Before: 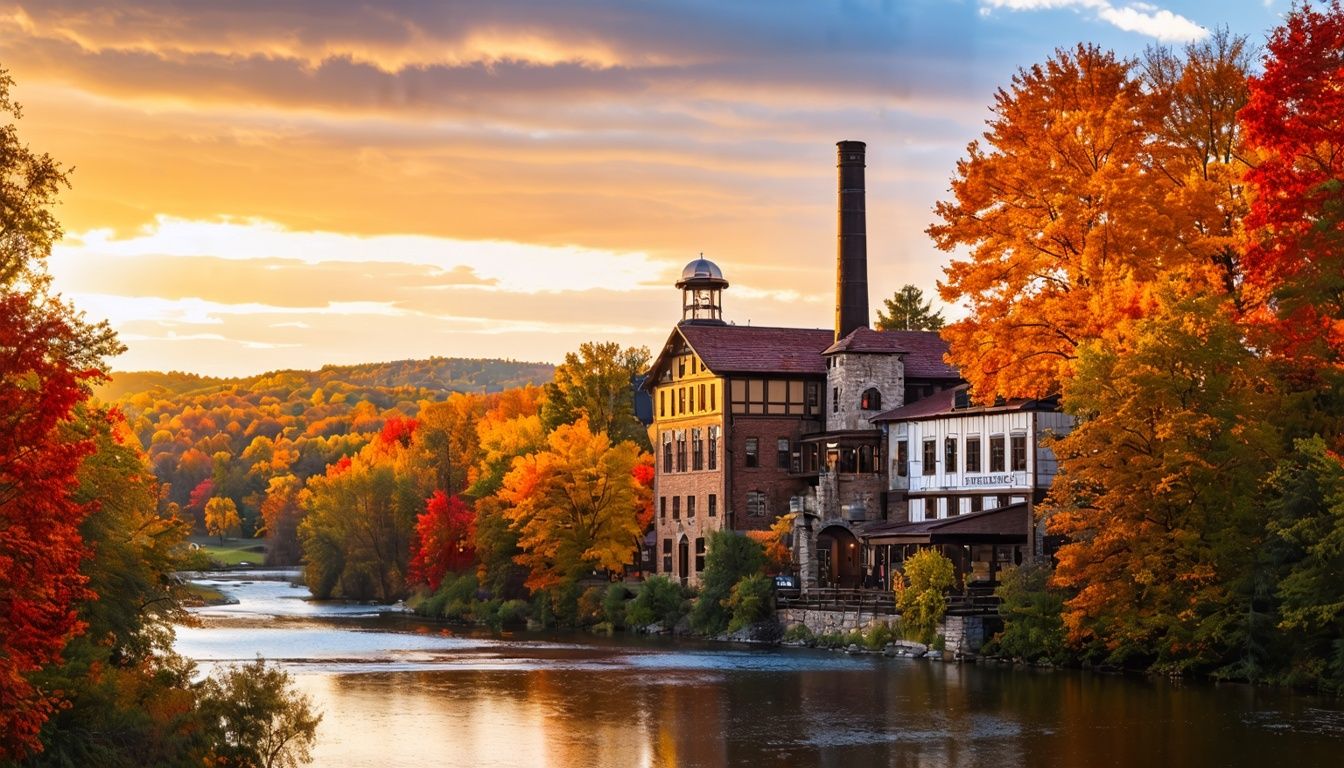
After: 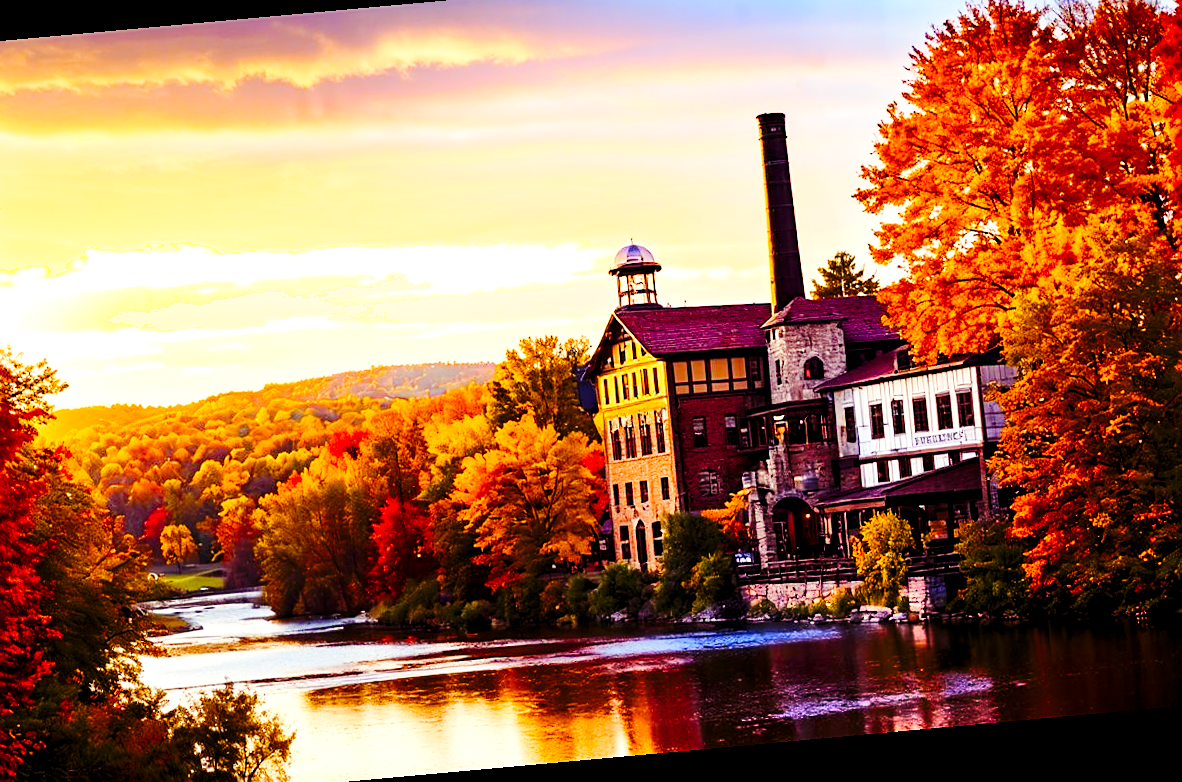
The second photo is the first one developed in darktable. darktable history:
sharpen: radius 1.864, amount 0.398, threshold 1.271
base curve: curves: ch0 [(0, 0) (0.036, 0.025) (0.121, 0.166) (0.206, 0.329) (0.605, 0.79) (1, 1)], preserve colors none
shadows and highlights: highlights 70.7, soften with gaussian
rotate and perspective: rotation -5.2°, automatic cropping off
crop: left 6.446%, top 8.188%, right 9.538%, bottom 3.548%
white balance: red 1, blue 1
color balance rgb: shadows lift › luminance -21.66%, shadows lift › chroma 8.98%, shadows lift › hue 283.37°, power › chroma 1.55%, power › hue 25.59°, highlights gain › luminance 6.08%, highlights gain › chroma 2.55%, highlights gain › hue 90°, global offset › luminance -0.87%, perceptual saturation grading › global saturation 27.49%, perceptual saturation grading › highlights -28.39%, perceptual saturation grading › mid-tones 15.22%, perceptual saturation grading › shadows 33.98%, perceptual brilliance grading › highlights 10%, perceptual brilliance grading › mid-tones 5%
levels: levels [0, 0.498, 0.996]
